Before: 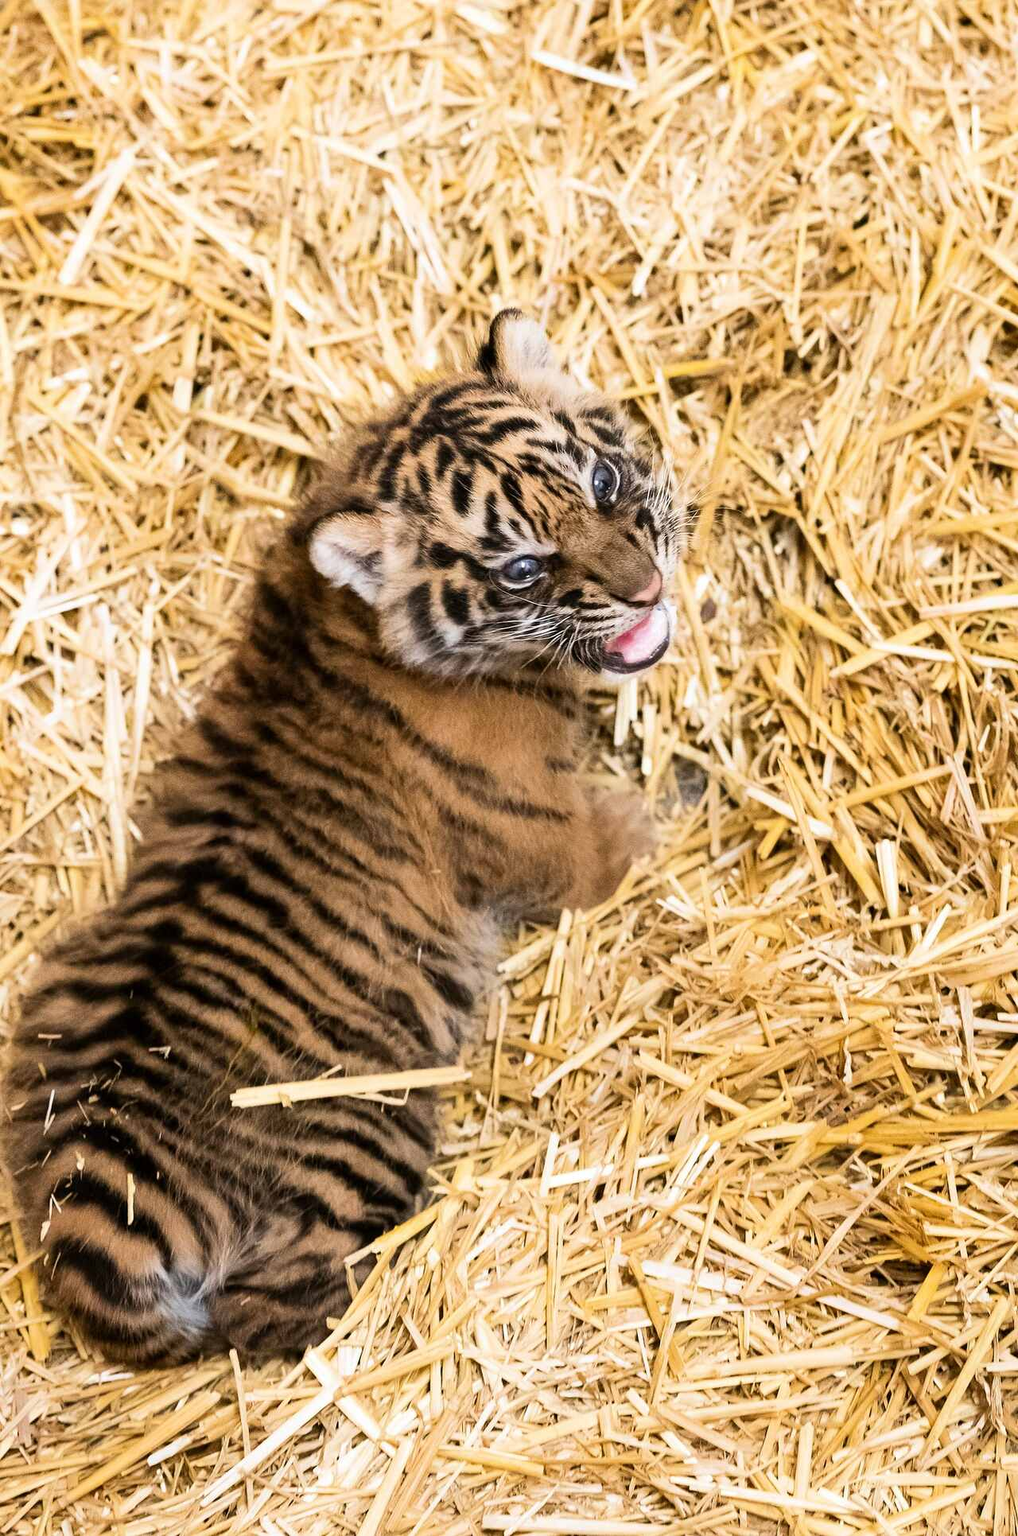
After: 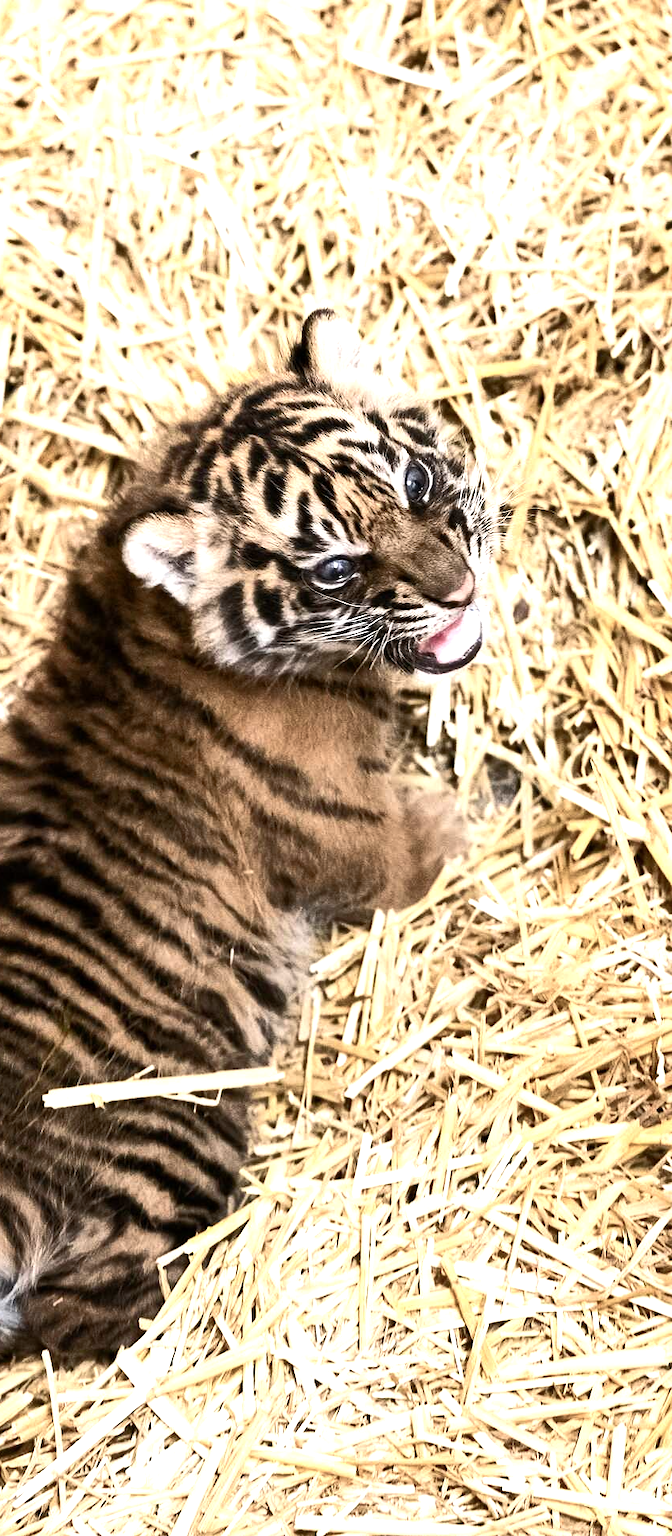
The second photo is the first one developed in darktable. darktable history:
color balance rgb: perceptual saturation grading › highlights -31.88%, perceptual saturation grading › mid-tones 5.8%, perceptual saturation grading › shadows 18.12%, perceptual brilliance grading › highlights 3.62%, perceptual brilliance grading › mid-tones -18.12%, perceptual brilliance grading › shadows -41.3%
exposure: exposure 0.6 EV, compensate highlight preservation false
crop and rotate: left 18.442%, right 15.508%
